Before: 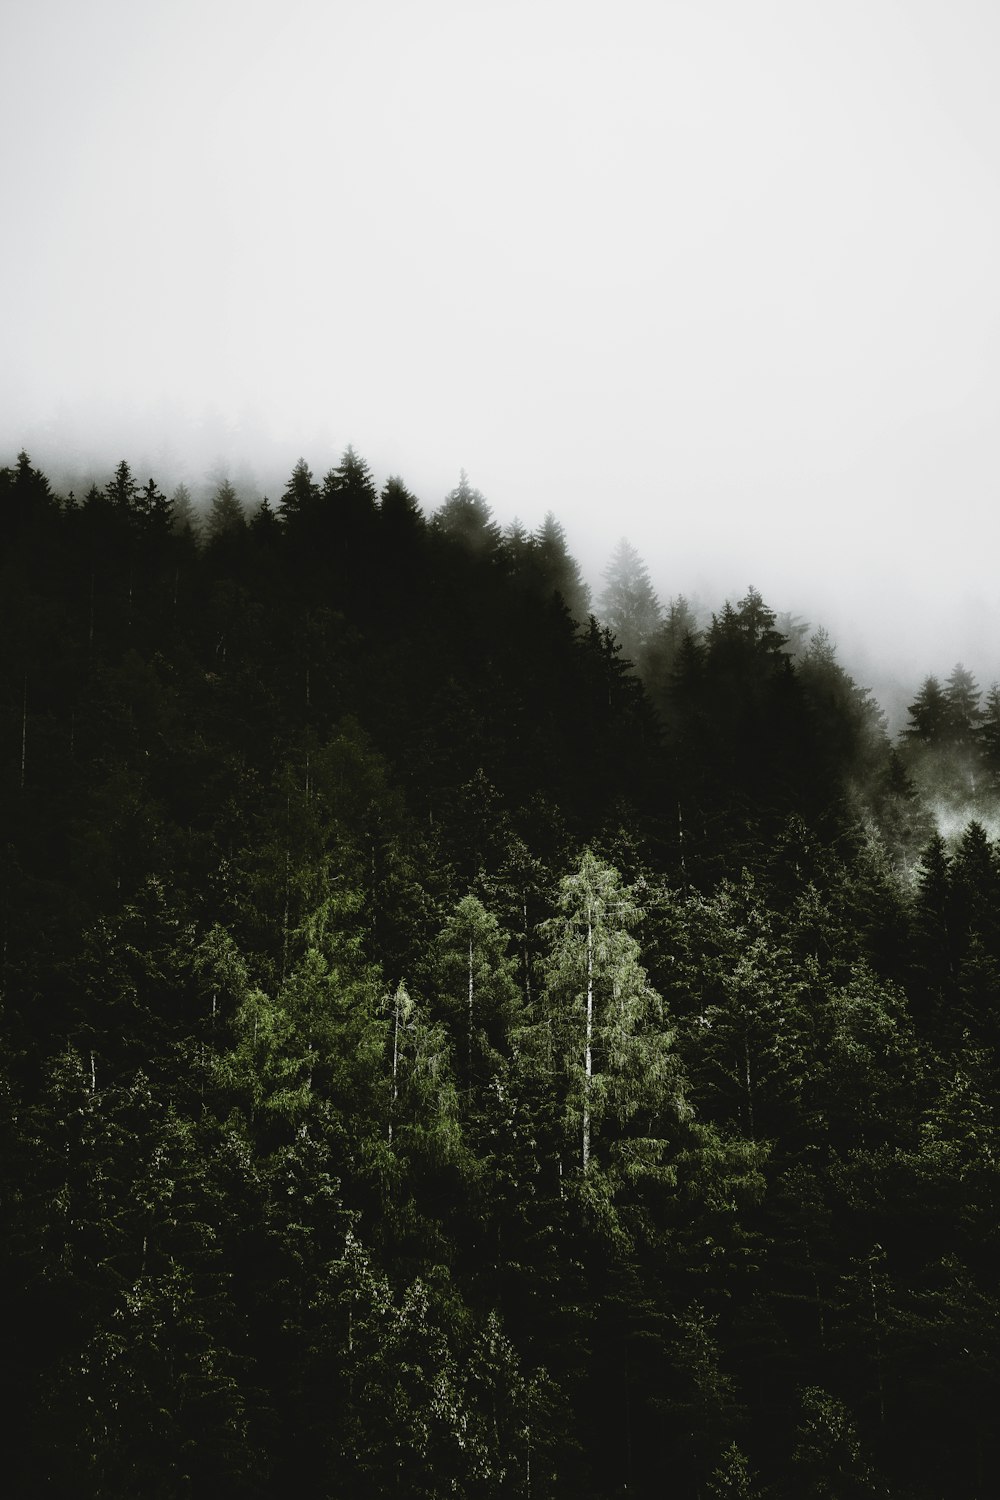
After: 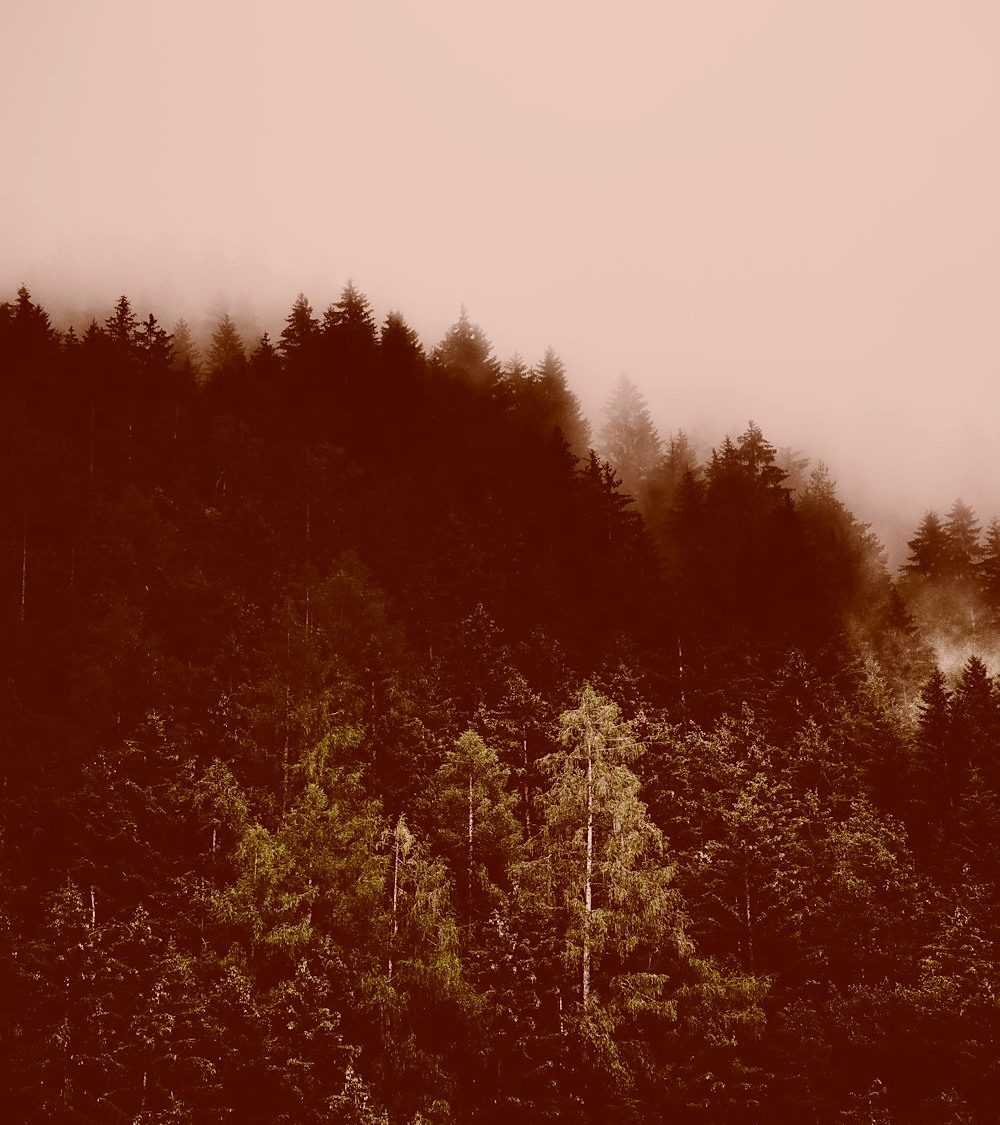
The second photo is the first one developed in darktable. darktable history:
crop: top 11.038%, bottom 13.962%
exposure: black level correction -0.015, exposure -0.5 EV, compensate highlight preservation false
sharpen: radius 1.559, amount 0.373, threshold 1.271
color correction: highlights a* 9.03, highlights b* 8.71, shadows a* 40, shadows b* 40, saturation 0.8
